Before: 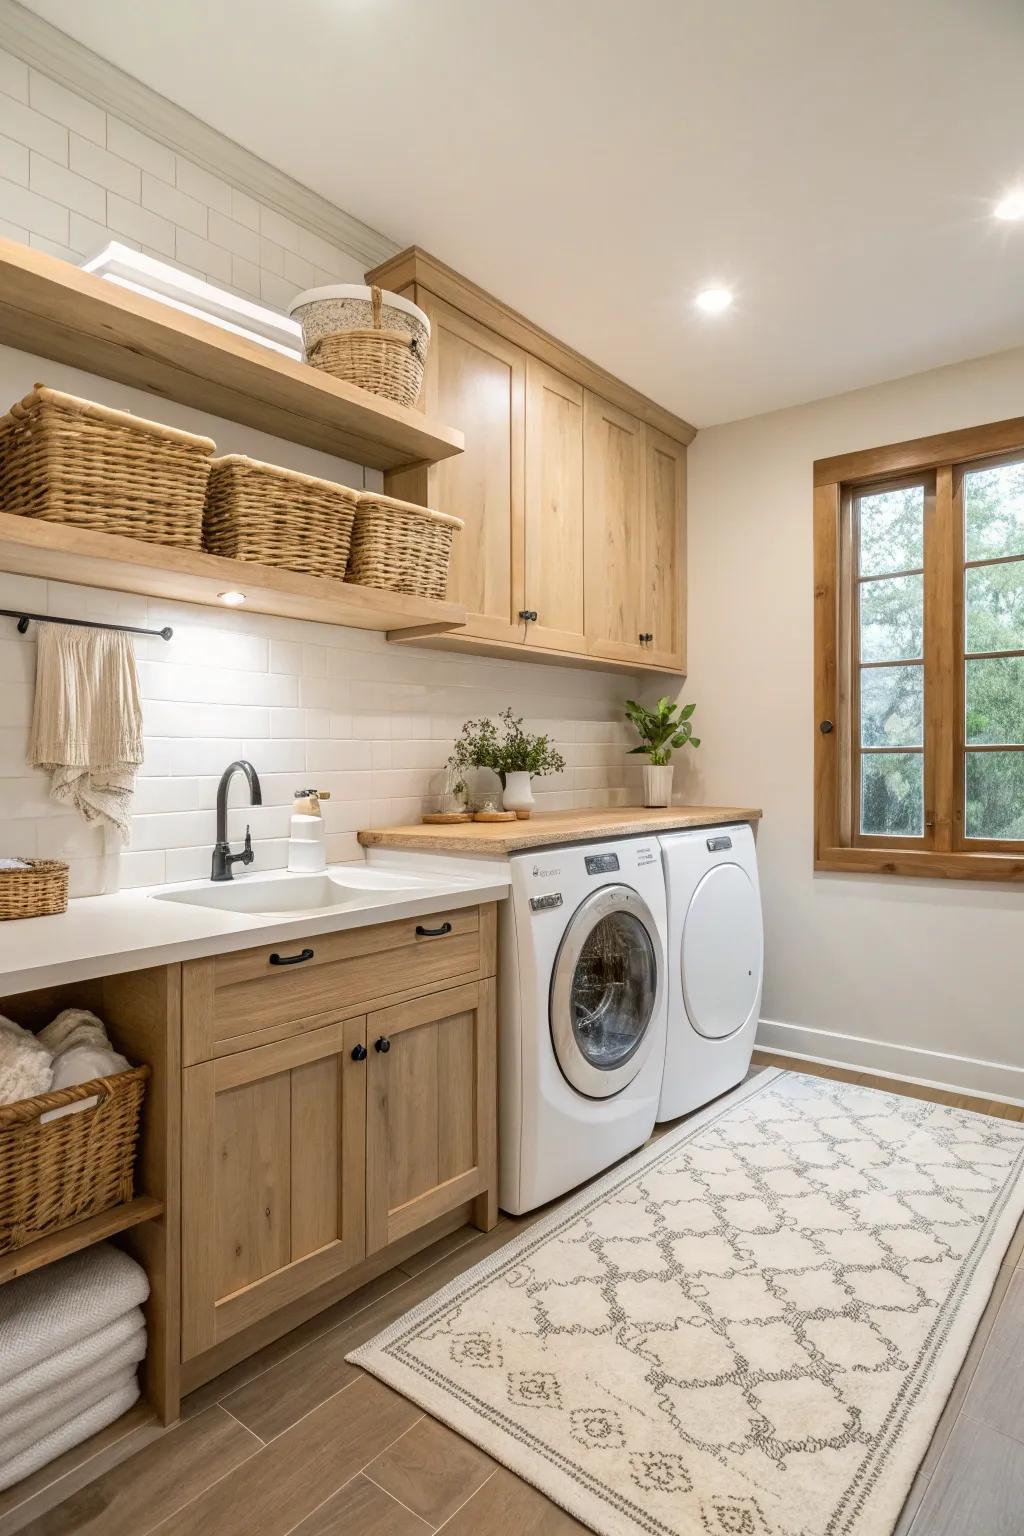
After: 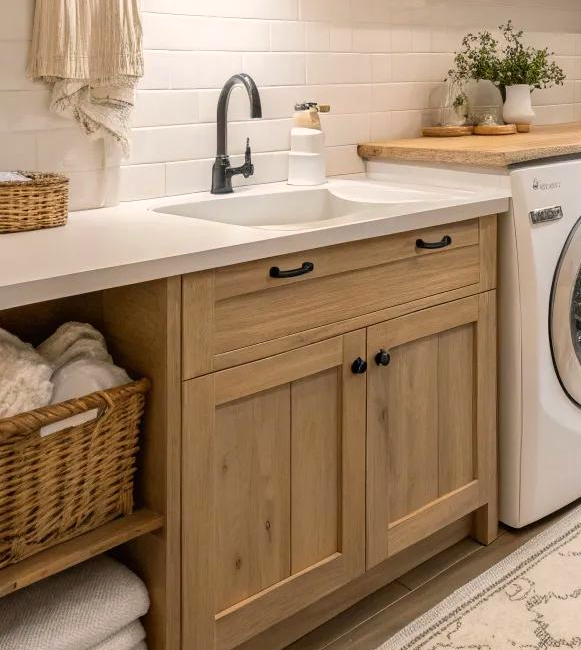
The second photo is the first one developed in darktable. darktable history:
crop: top 44.769%, right 43.259%, bottom 12.875%
color correction: highlights a* 3.65, highlights b* 5.13
